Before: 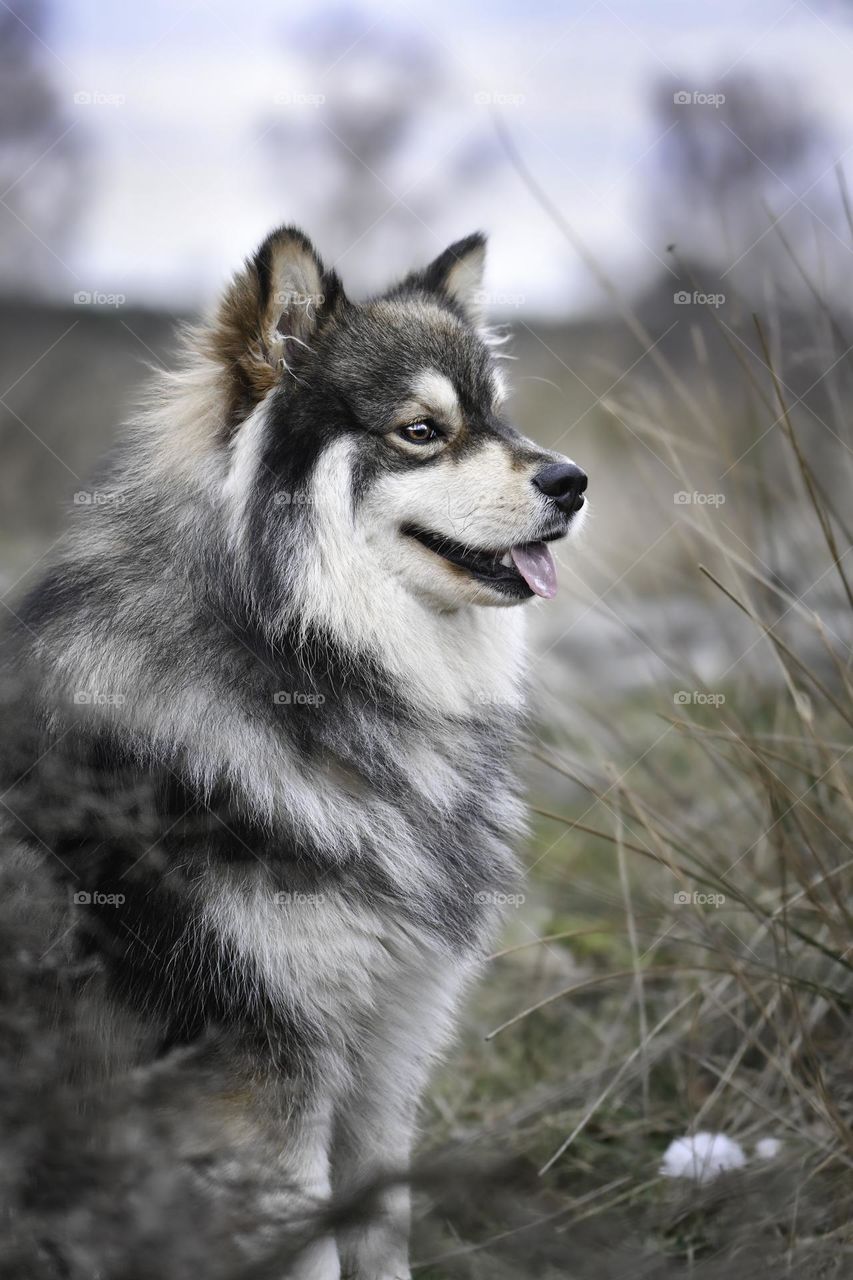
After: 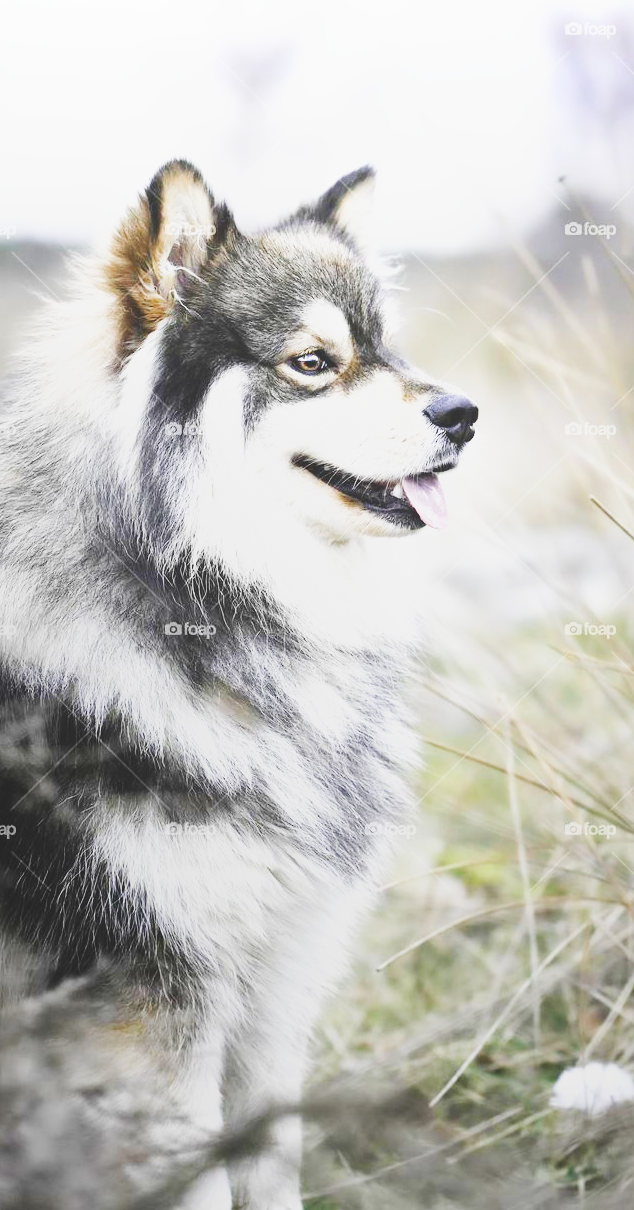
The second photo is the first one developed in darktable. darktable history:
exposure: exposure 0.605 EV, compensate highlight preservation false
crop and rotate: left 12.986%, top 5.425%, right 12.587%
base curve: curves: ch0 [(0, 0.003) (0.001, 0.002) (0.006, 0.004) (0.02, 0.022) (0.048, 0.086) (0.094, 0.234) (0.162, 0.431) (0.258, 0.629) (0.385, 0.8) (0.548, 0.918) (0.751, 0.988) (1, 1)], preserve colors none
local contrast: detail 69%
